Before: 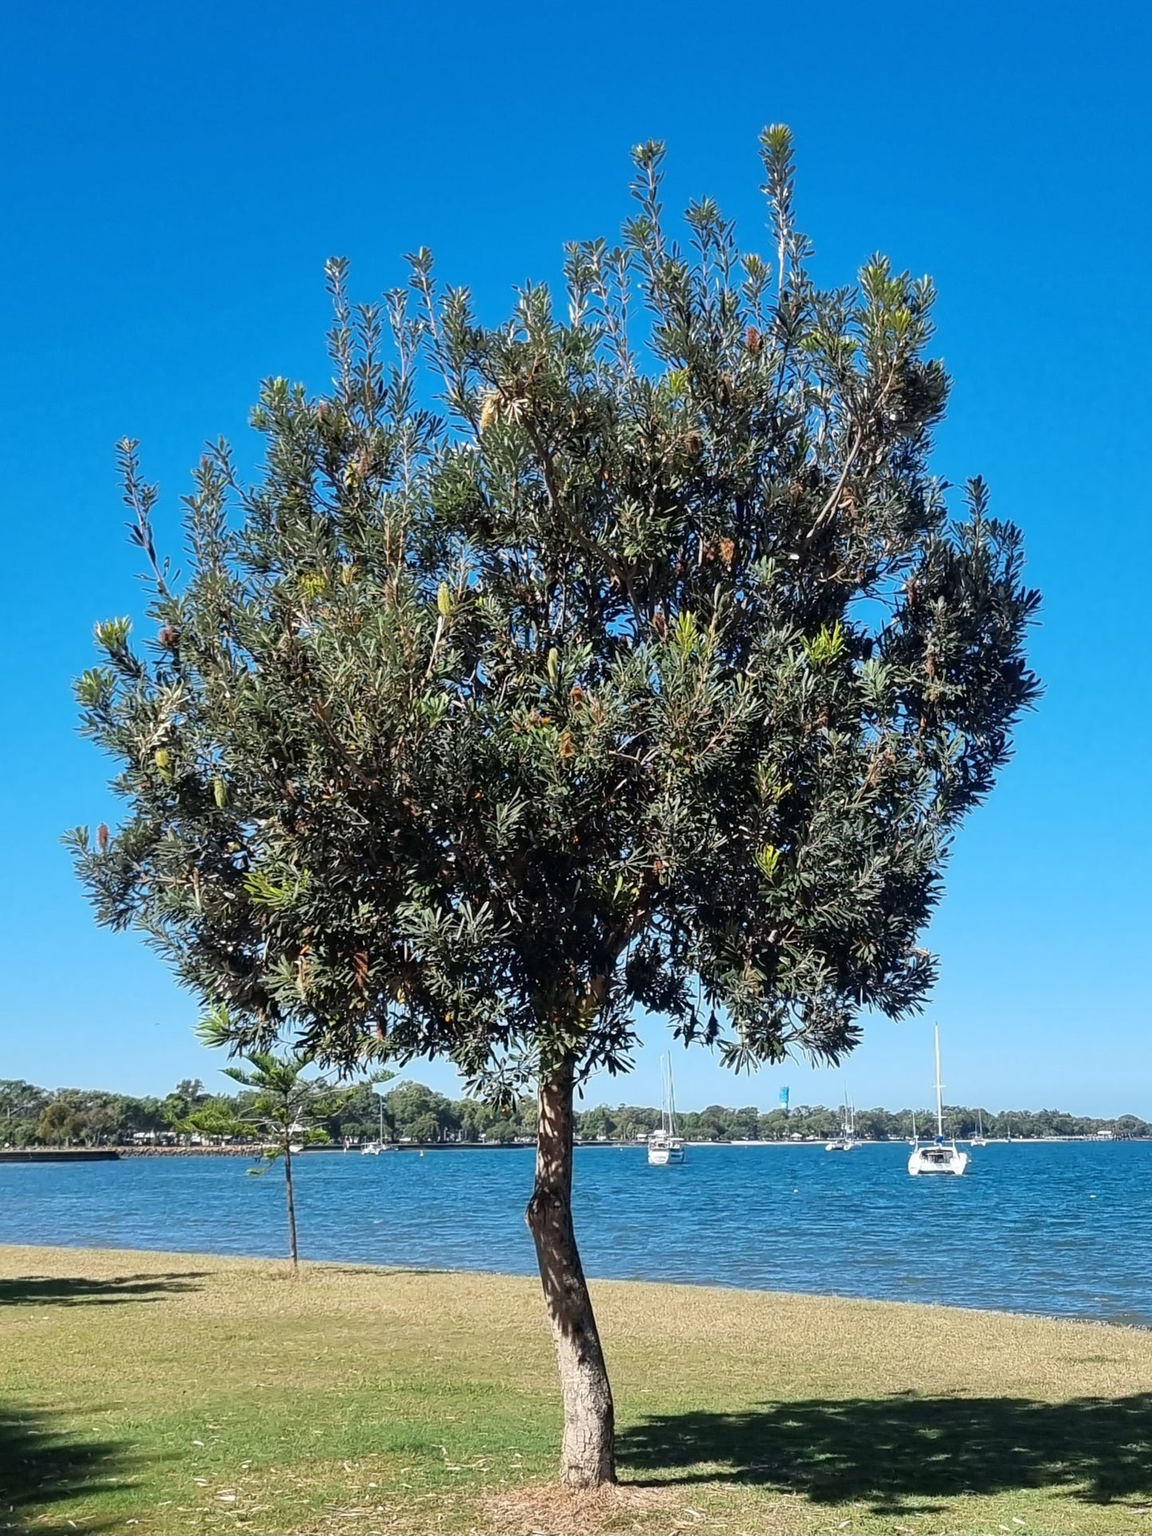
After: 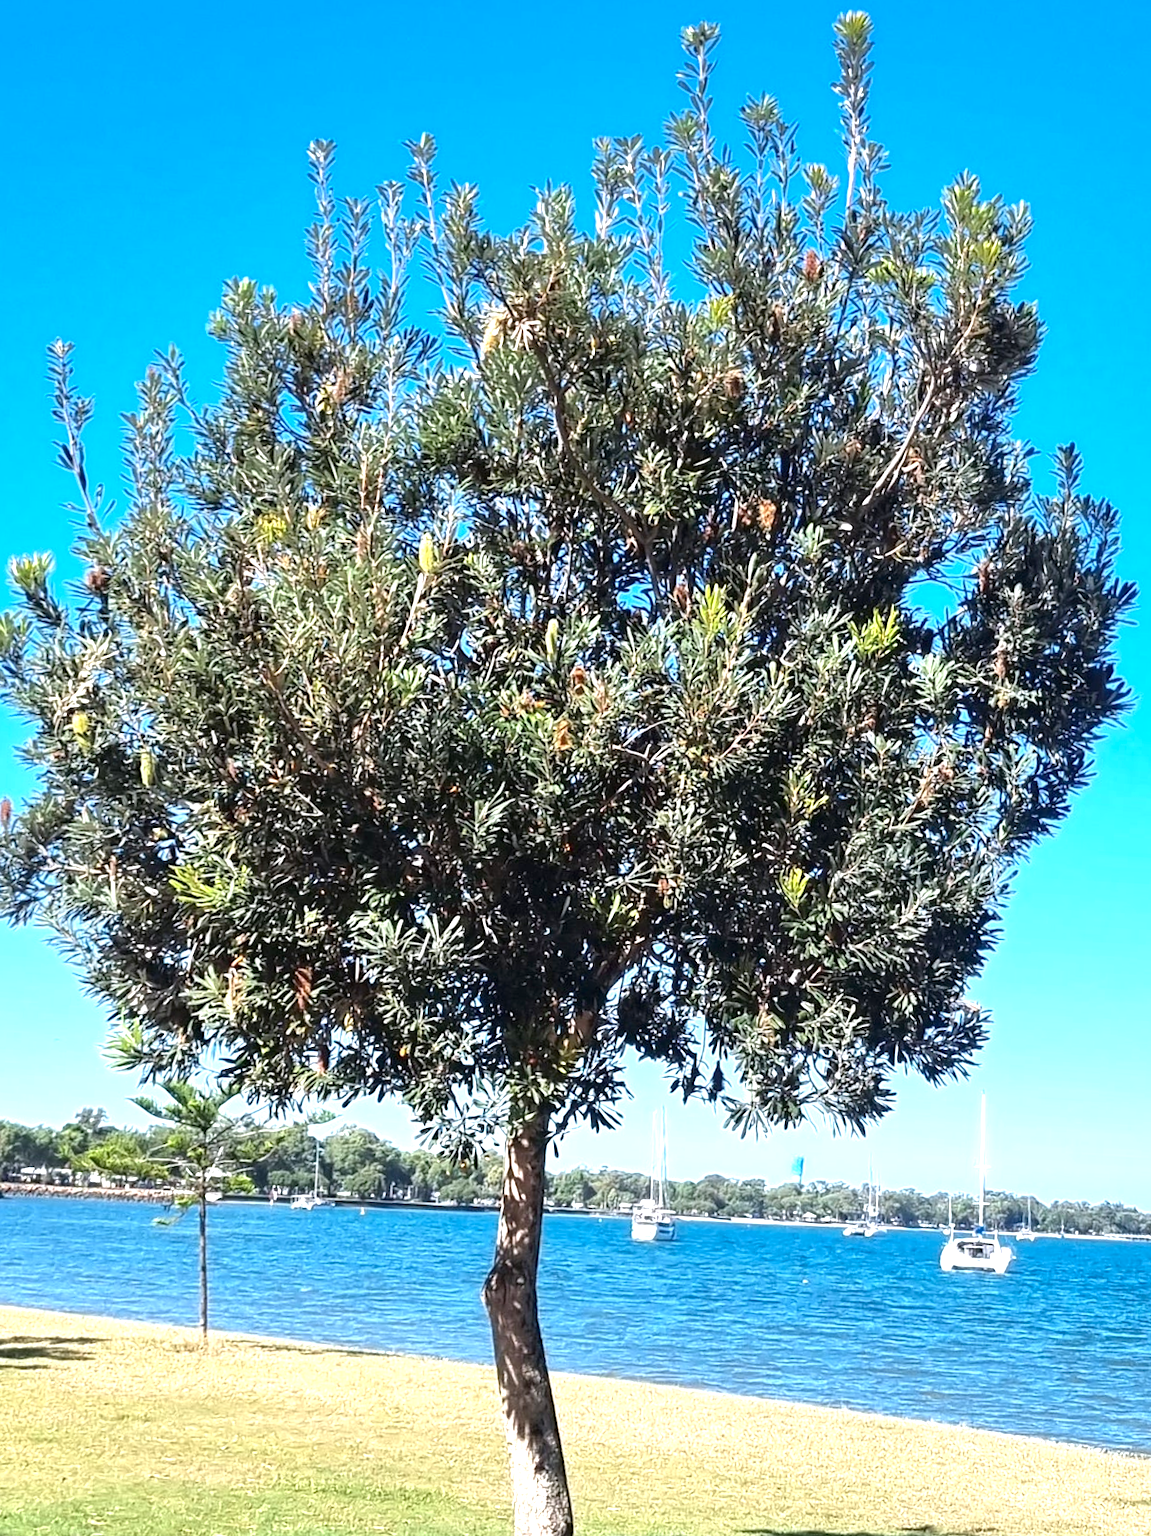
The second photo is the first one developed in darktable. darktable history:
crop and rotate: angle -3.27°, left 5.211%, top 5.211%, right 4.607%, bottom 4.607%
exposure: black level correction 0, exposure 1.1 EV, compensate exposure bias true, compensate highlight preservation false
white balance: red 1.004, blue 1.024
color zones: curves: ch0 [(0, 0.5) (0.143, 0.5) (0.286, 0.5) (0.429, 0.5) (0.571, 0.5) (0.714, 0.476) (0.857, 0.5) (1, 0.5)]; ch2 [(0, 0.5) (0.143, 0.5) (0.286, 0.5) (0.429, 0.5) (0.571, 0.5) (0.714, 0.487) (0.857, 0.5) (1, 0.5)]
